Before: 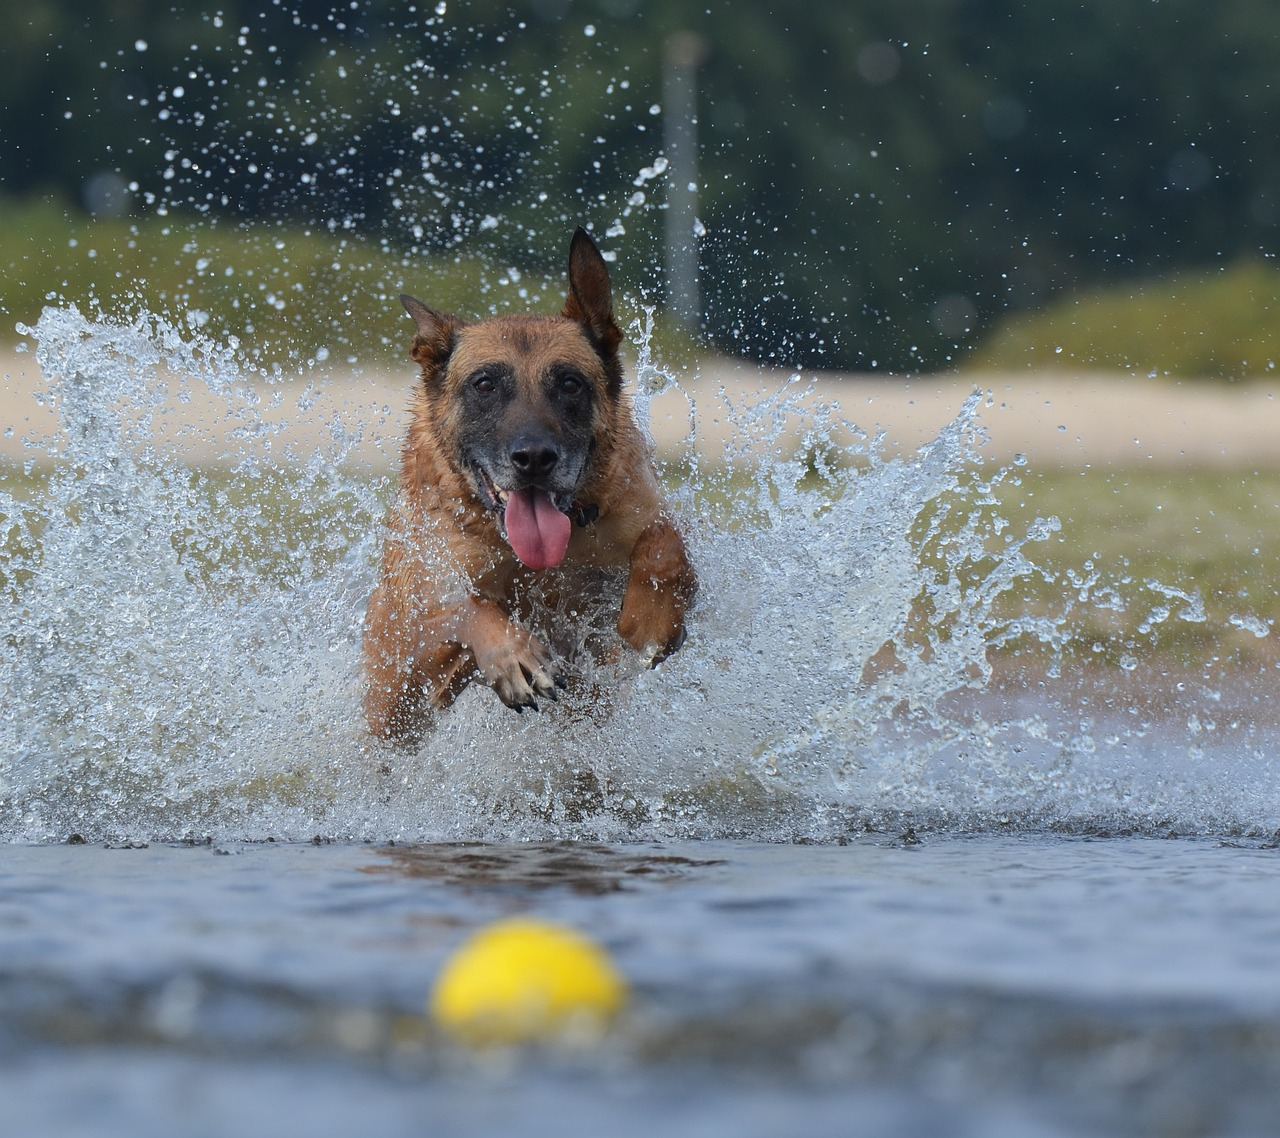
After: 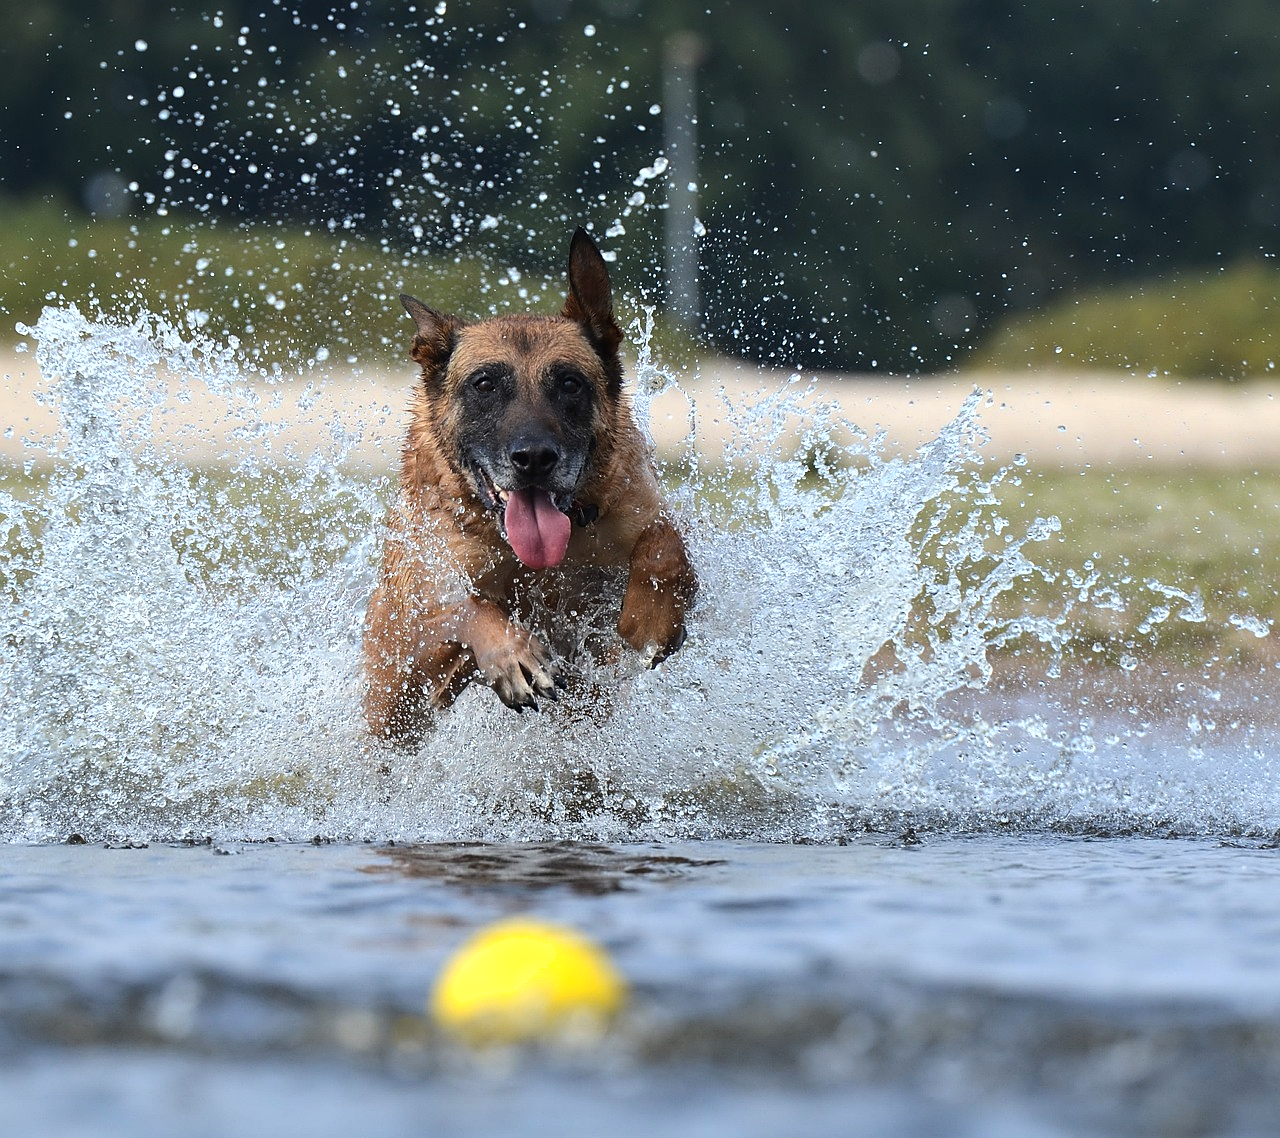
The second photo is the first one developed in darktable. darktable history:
shadows and highlights: shadows 24.93, highlights -24.94
sharpen: radius 1.45, amount 0.4, threshold 1.26
tone equalizer: -8 EV -0.782 EV, -7 EV -0.683 EV, -6 EV -0.576 EV, -5 EV -0.385 EV, -3 EV 0.404 EV, -2 EV 0.6 EV, -1 EV 0.694 EV, +0 EV 0.759 EV, edges refinement/feathering 500, mask exposure compensation -1.57 EV, preserve details no
